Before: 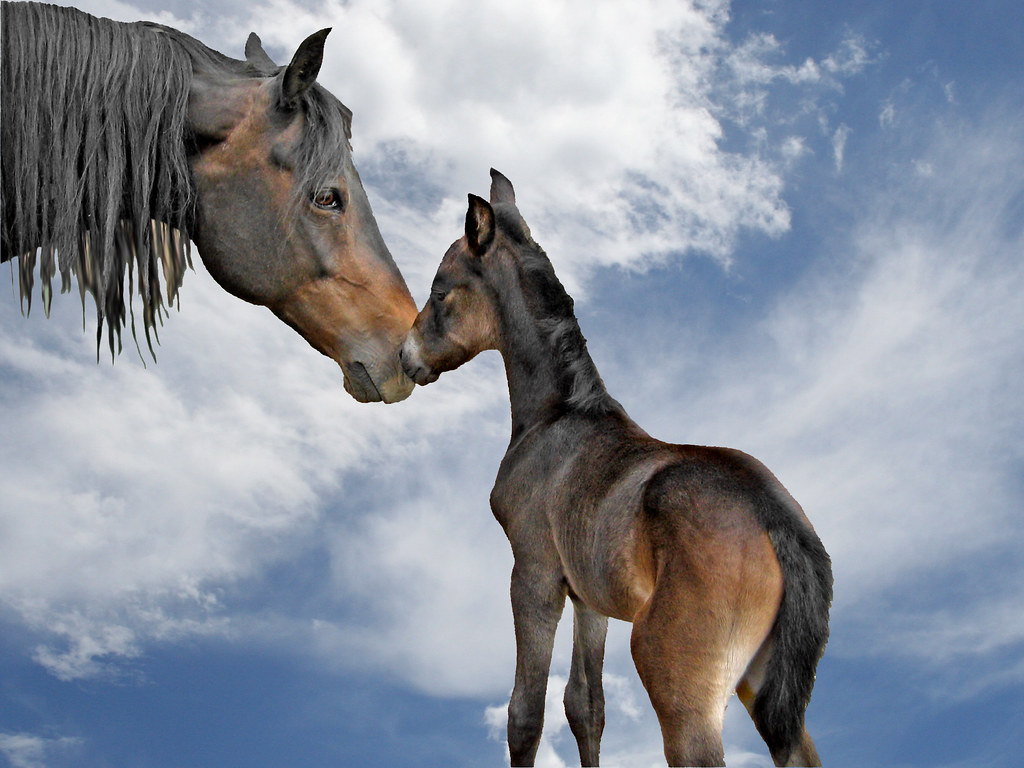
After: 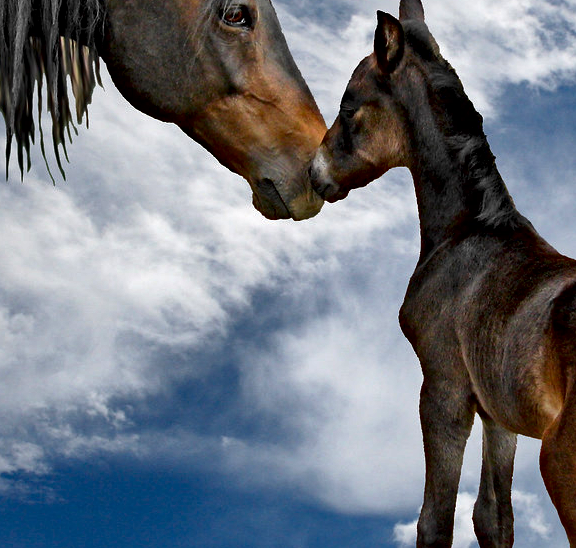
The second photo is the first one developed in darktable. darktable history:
haze removal: compatibility mode true, adaptive false
contrast brightness saturation: contrast 0.07, brightness -0.14, saturation 0.11
crop: left 8.966%, top 23.852%, right 34.699%, bottom 4.703%
local contrast: mode bilateral grid, contrast 70, coarseness 75, detail 180%, midtone range 0.2
